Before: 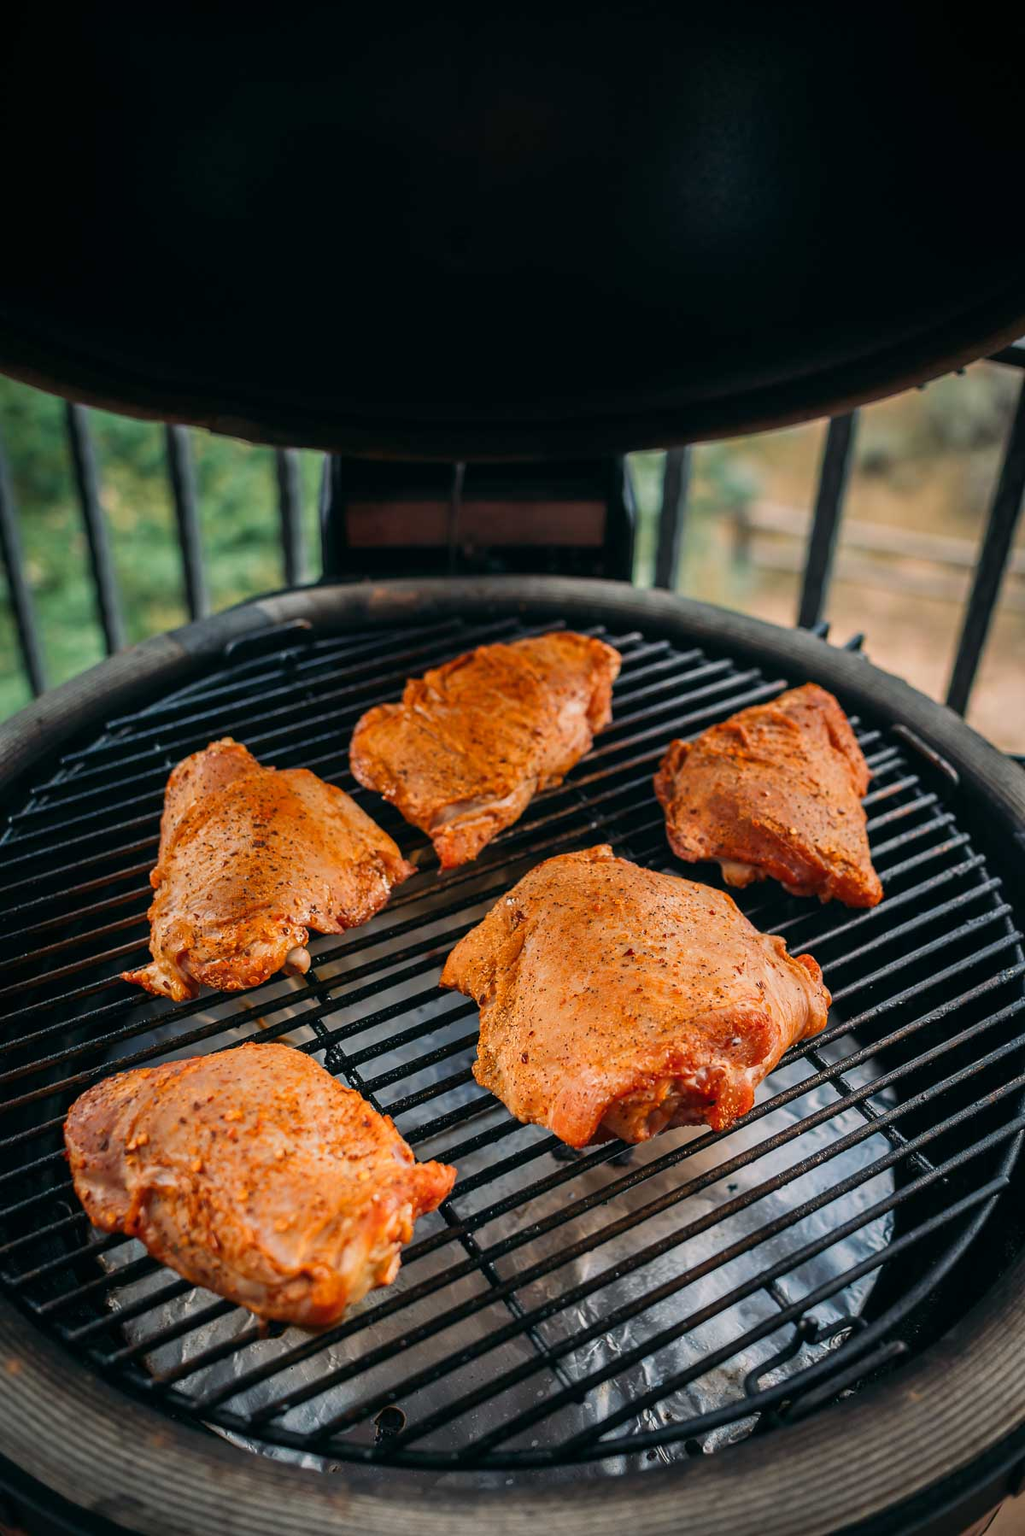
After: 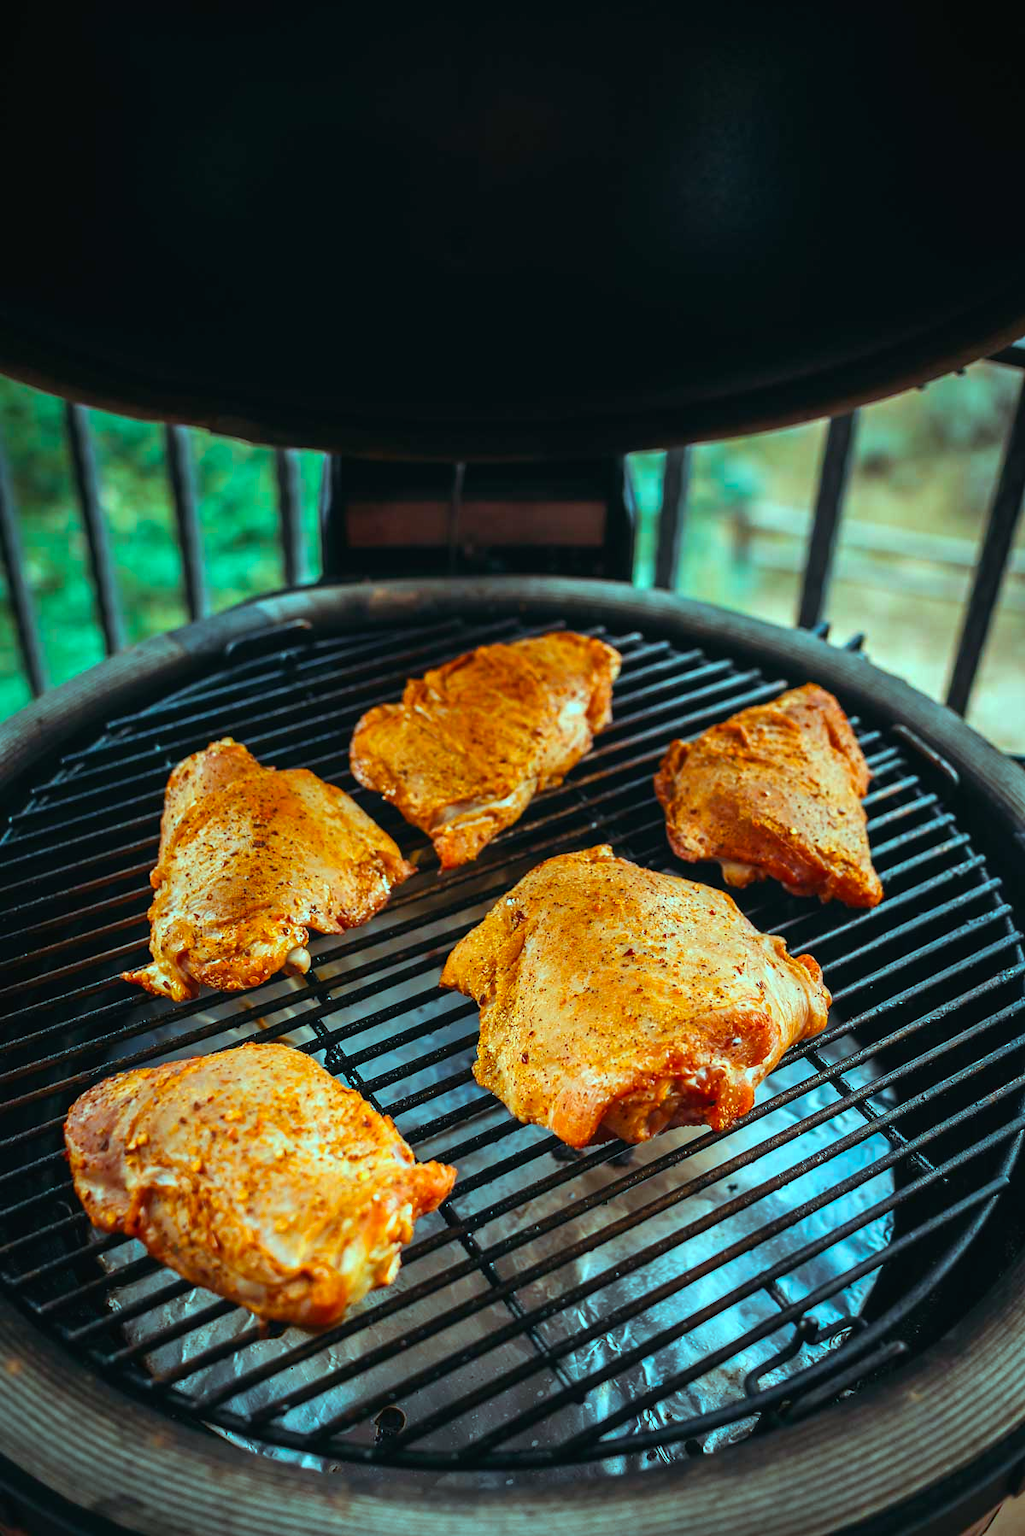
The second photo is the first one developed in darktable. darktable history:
exposure: black level correction -0.002, exposure 0.541 EV, compensate highlight preservation false
color balance rgb: highlights gain › luminance -33.063%, highlights gain › chroma 5.737%, highlights gain › hue 214.2°, perceptual saturation grading › global saturation 25.503%, perceptual brilliance grading › global brilliance 14.392%, perceptual brilliance grading › shadows -34.199%
